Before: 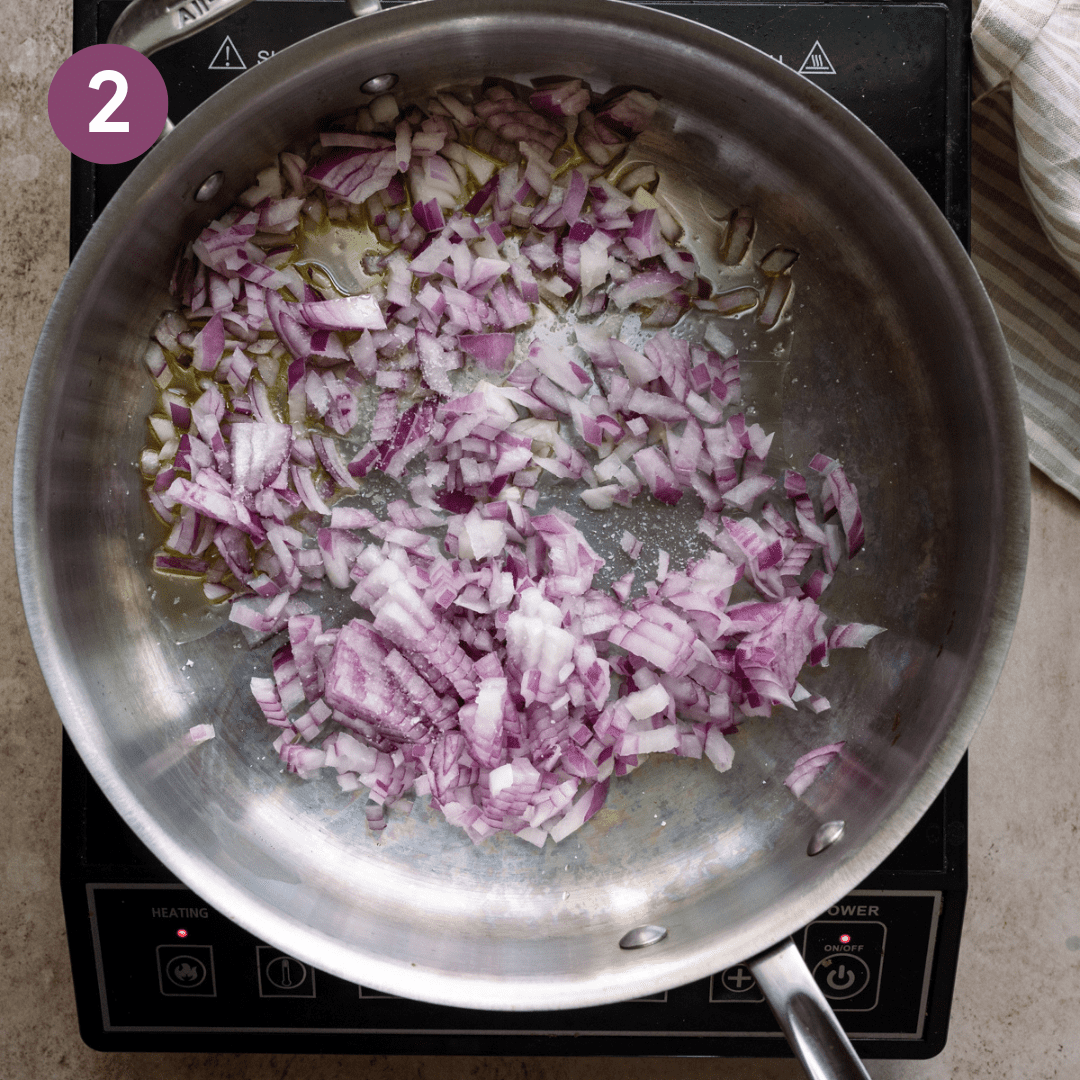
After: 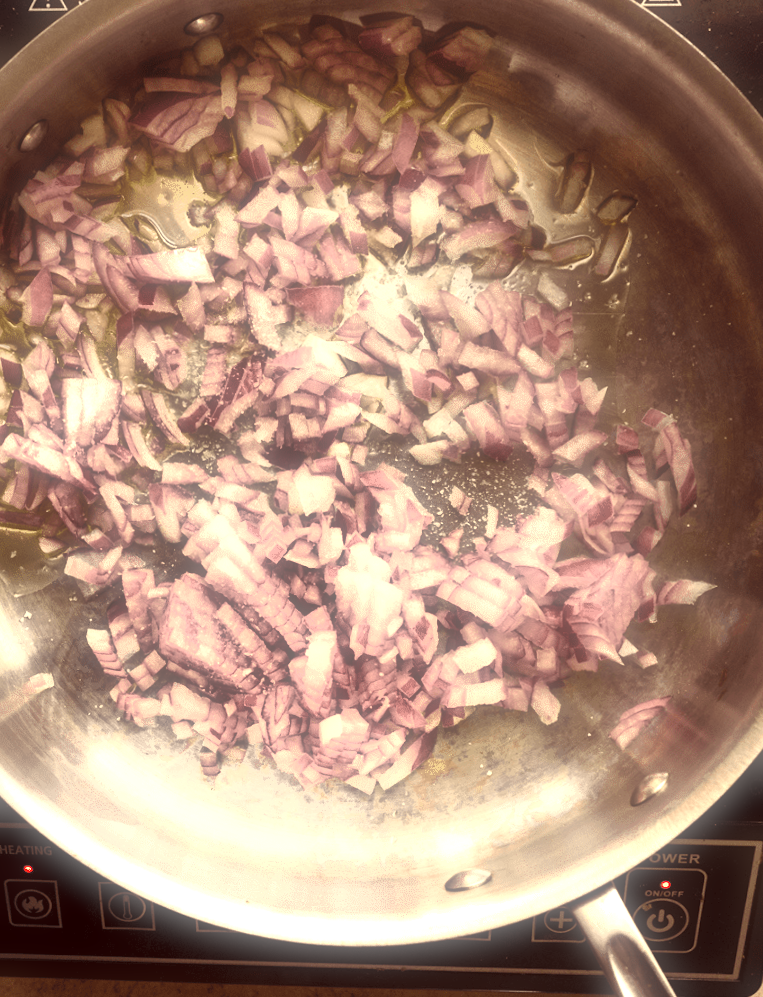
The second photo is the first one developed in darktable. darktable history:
crop and rotate: left 13.15%, top 5.251%, right 12.609%
shadows and highlights: shadows 22.7, highlights -48.71, soften with gaussian
exposure: black level correction 0, exposure 1.4 EV, compensate highlight preservation false
color correction: highlights a* 10.12, highlights b* 39.04, shadows a* 14.62, shadows b* 3.37
color zones: curves: ch0 [(0, 0.5) (0.125, 0.4) (0.25, 0.5) (0.375, 0.4) (0.5, 0.4) (0.625, 0.35) (0.75, 0.35) (0.875, 0.5)]; ch1 [(0, 0.35) (0.125, 0.45) (0.25, 0.35) (0.375, 0.35) (0.5, 0.35) (0.625, 0.35) (0.75, 0.45) (0.875, 0.35)]; ch2 [(0, 0.6) (0.125, 0.5) (0.25, 0.5) (0.375, 0.6) (0.5, 0.6) (0.625, 0.5) (0.75, 0.5) (0.875, 0.5)]
soften: size 60.24%, saturation 65.46%, brightness 0.506 EV, mix 25.7%
color balance rgb: global vibrance 10%
rotate and perspective: rotation 0.074°, lens shift (vertical) 0.096, lens shift (horizontal) -0.041, crop left 0.043, crop right 0.952, crop top 0.024, crop bottom 0.979
